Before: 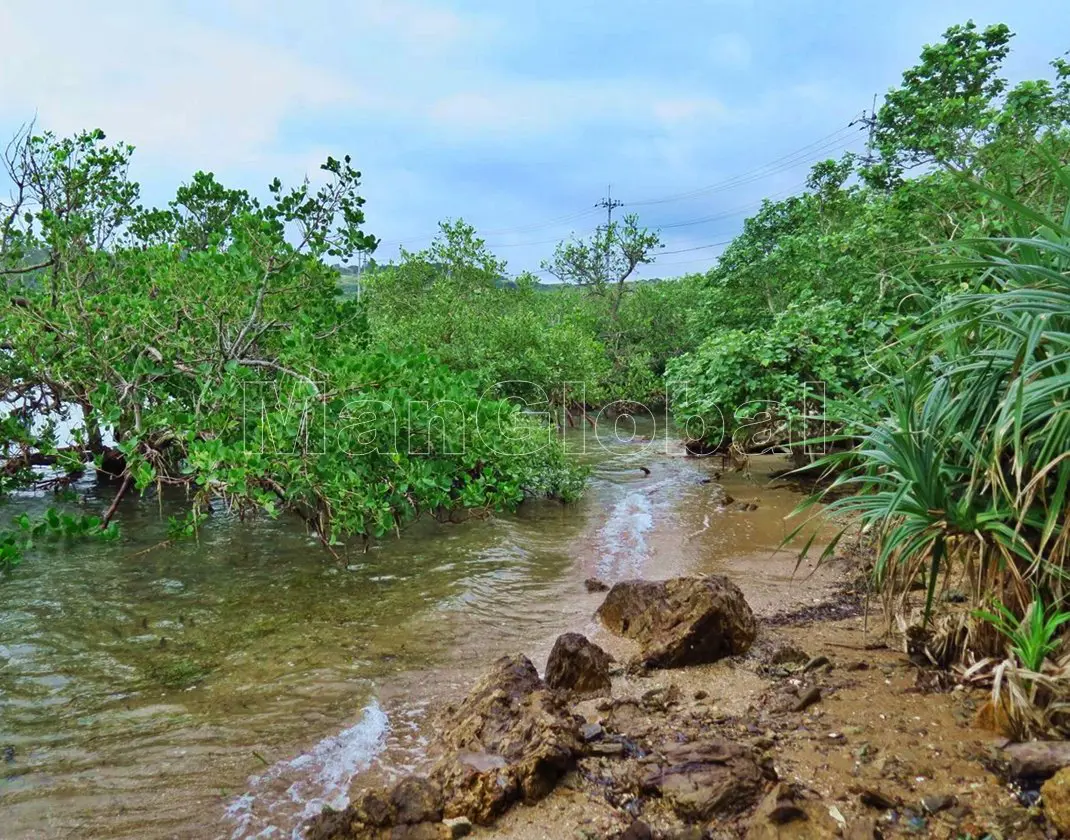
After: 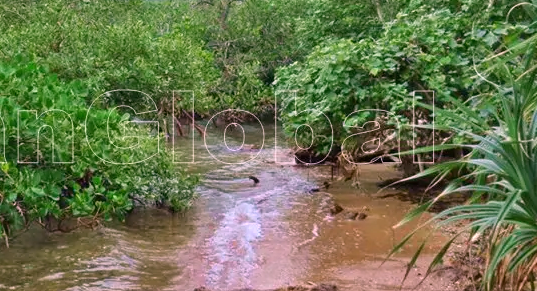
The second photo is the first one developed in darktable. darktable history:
white balance: red 1.188, blue 1.11
crop: left 36.607%, top 34.735%, right 13.146%, bottom 30.611%
